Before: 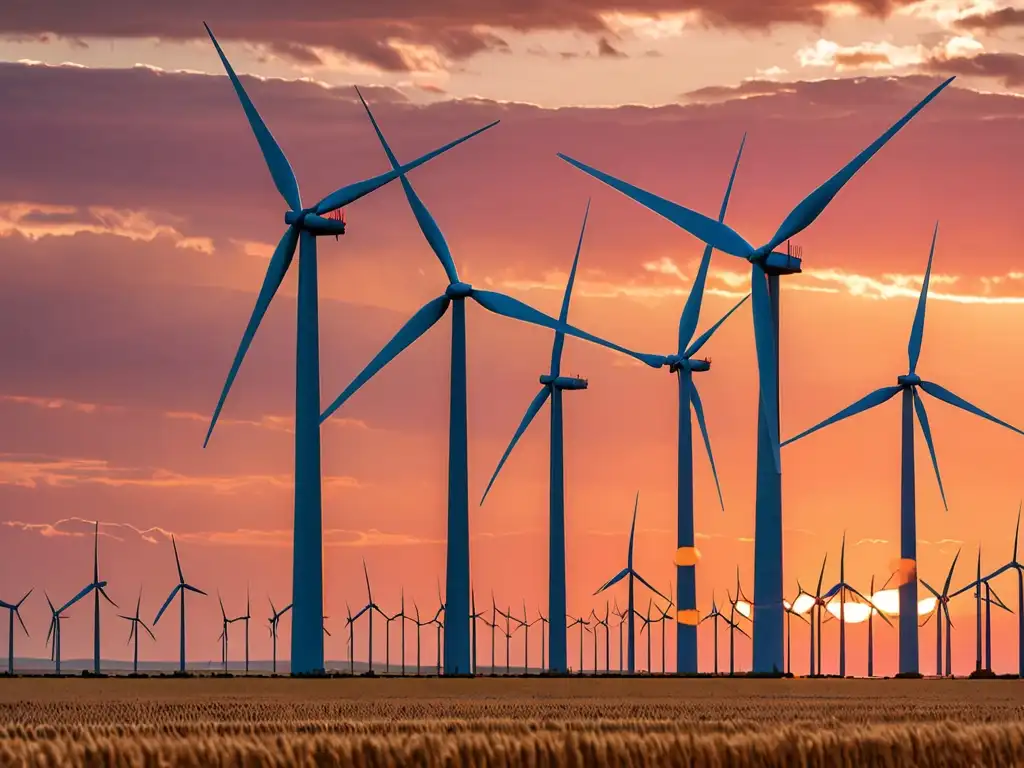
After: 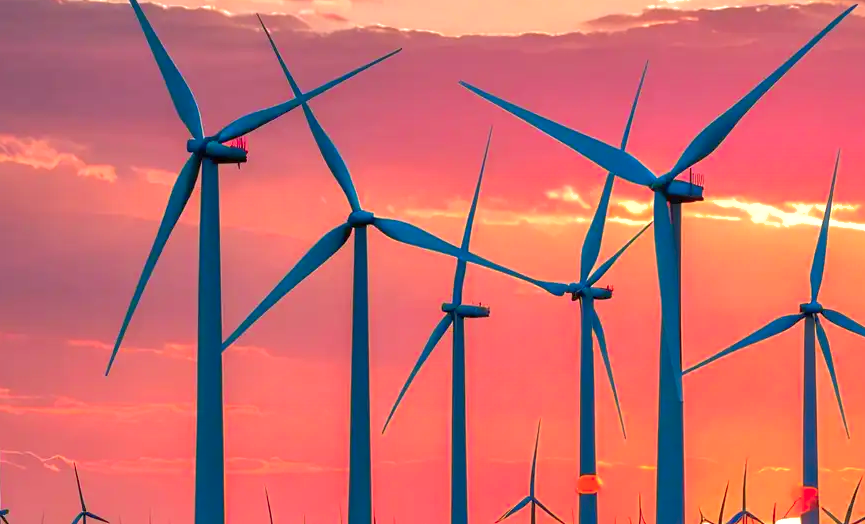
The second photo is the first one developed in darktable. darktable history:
exposure: exposure 0.491 EV, compensate exposure bias true, compensate highlight preservation false
color zones: curves: ch1 [(0.24, 0.629) (0.75, 0.5)]; ch2 [(0.255, 0.454) (0.745, 0.491)]
crop and rotate: left 9.642%, top 9.398%, right 5.837%, bottom 22.256%
shadows and highlights: on, module defaults
